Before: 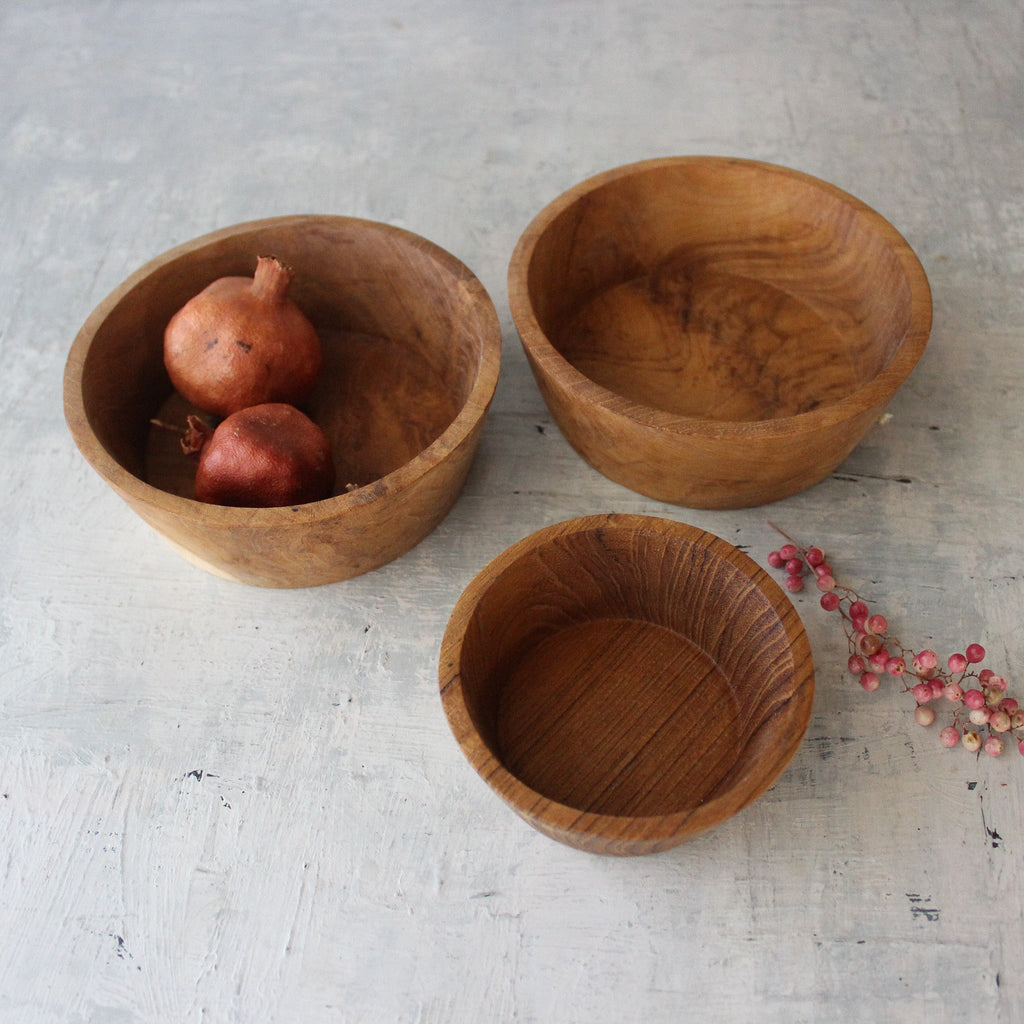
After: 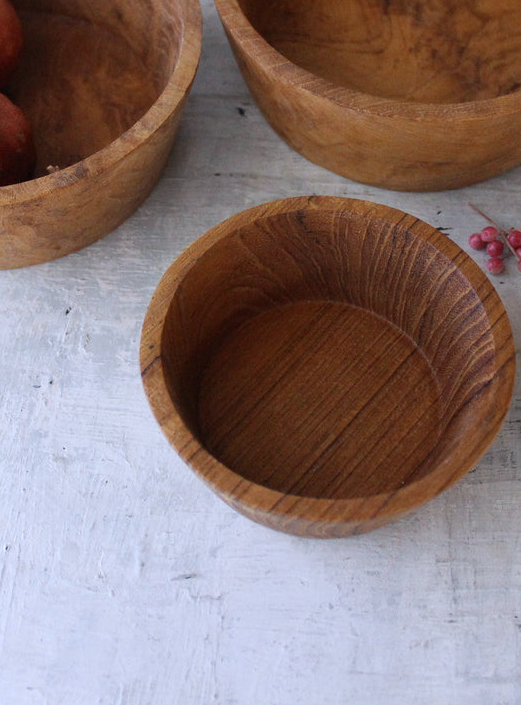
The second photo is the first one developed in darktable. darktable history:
white balance: red 0.967, blue 1.119, emerald 0.756
crop and rotate: left 29.237%, top 31.152%, right 19.807%
